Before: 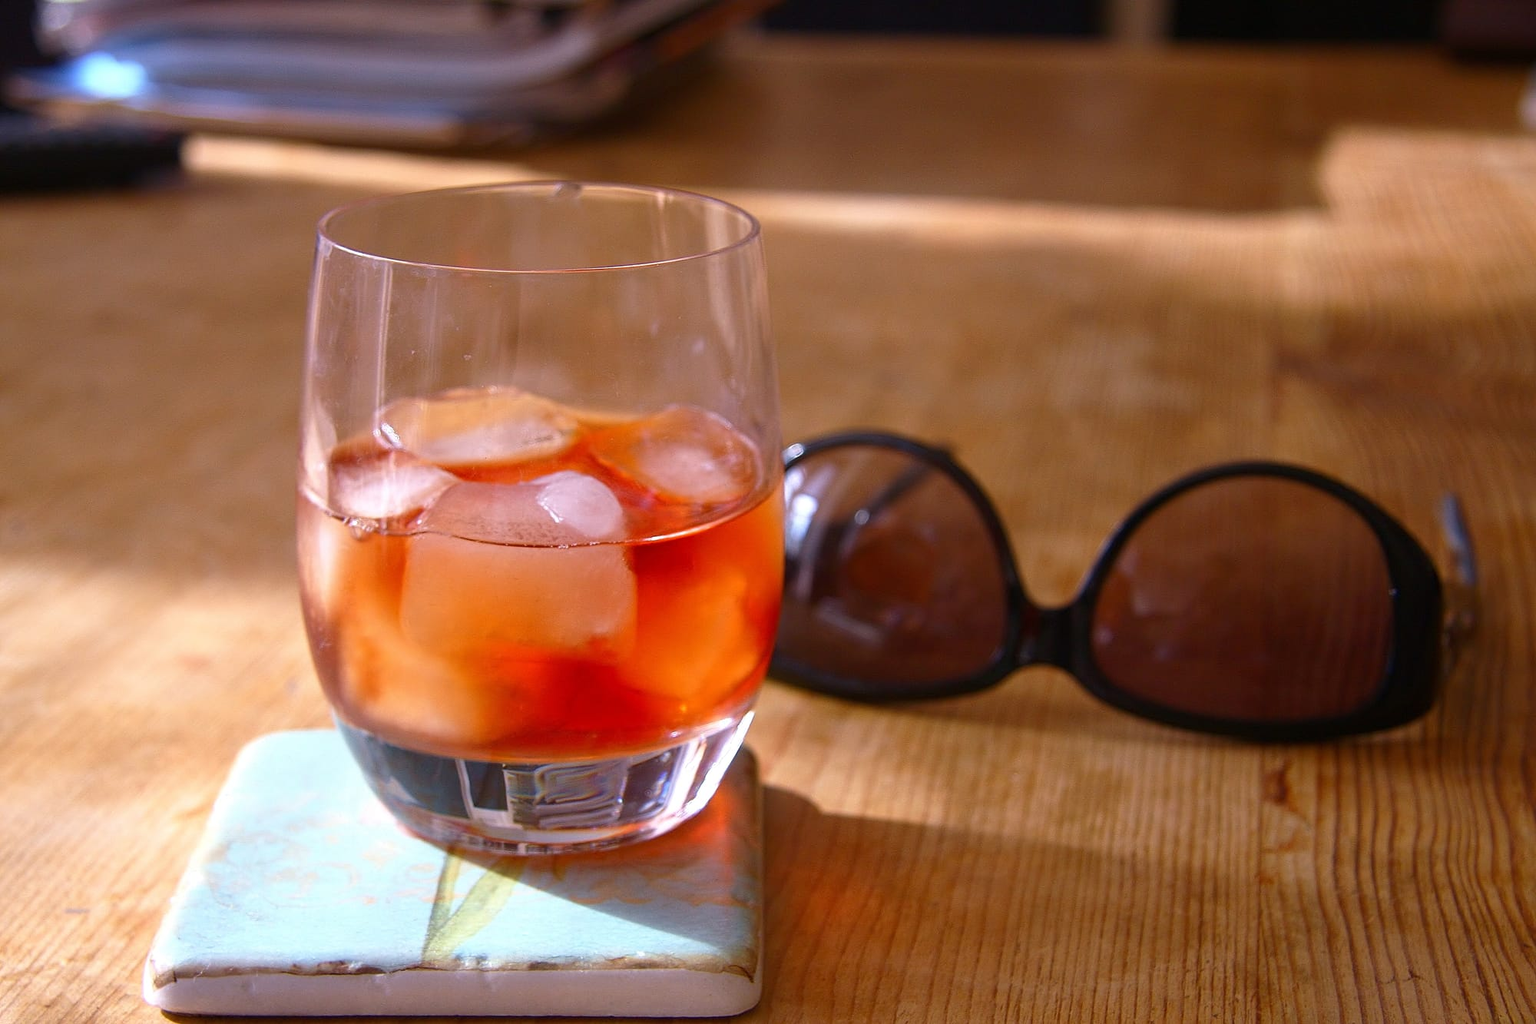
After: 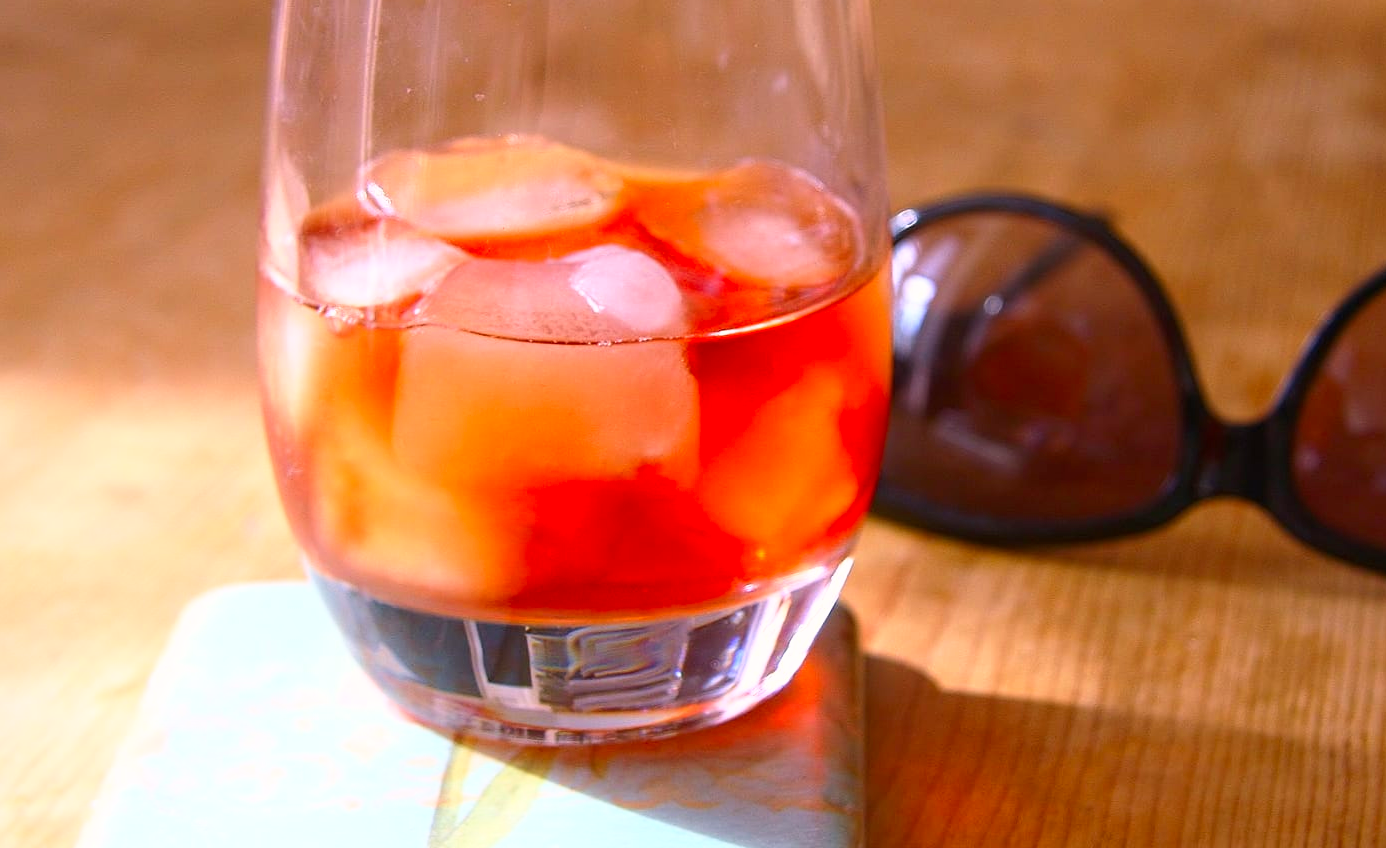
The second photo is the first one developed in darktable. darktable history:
color correction: highlights a* 3.22, highlights b* 1.93, saturation 1.19
base curve: curves: ch0 [(0, 0) (0.666, 0.806) (1, 1)]
crop: left 6.488%, top 27.668%, right 24.183%, bottom 8.656%
shadows and highlights: shadows -24.28, highlights 49.77, soften with gaussian
